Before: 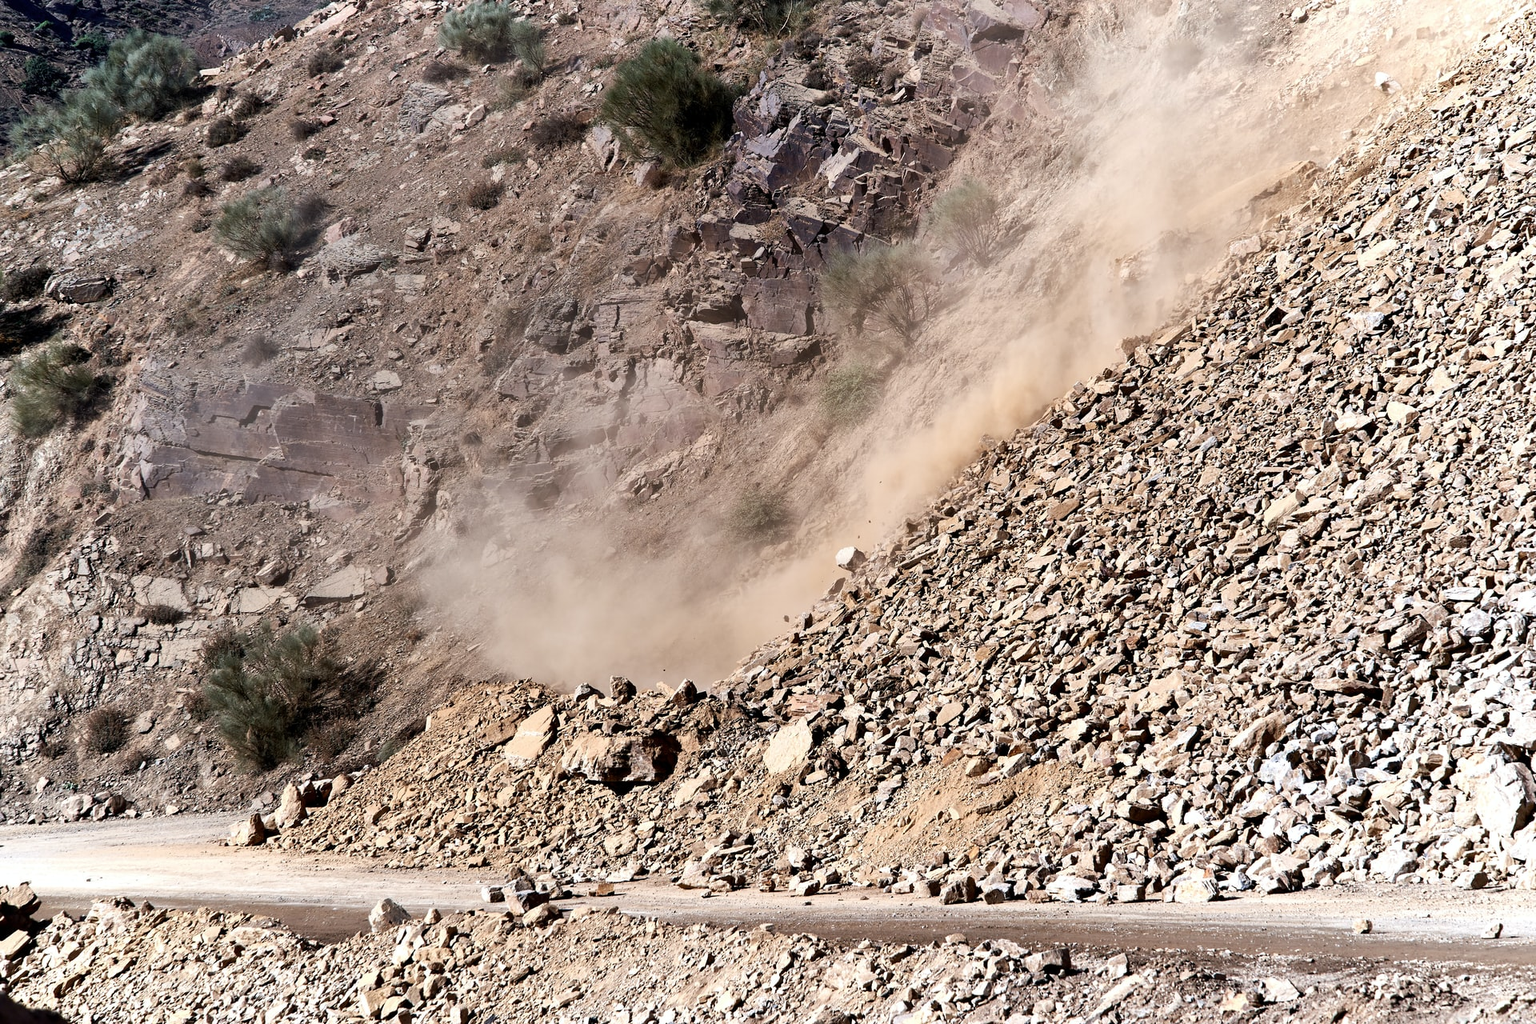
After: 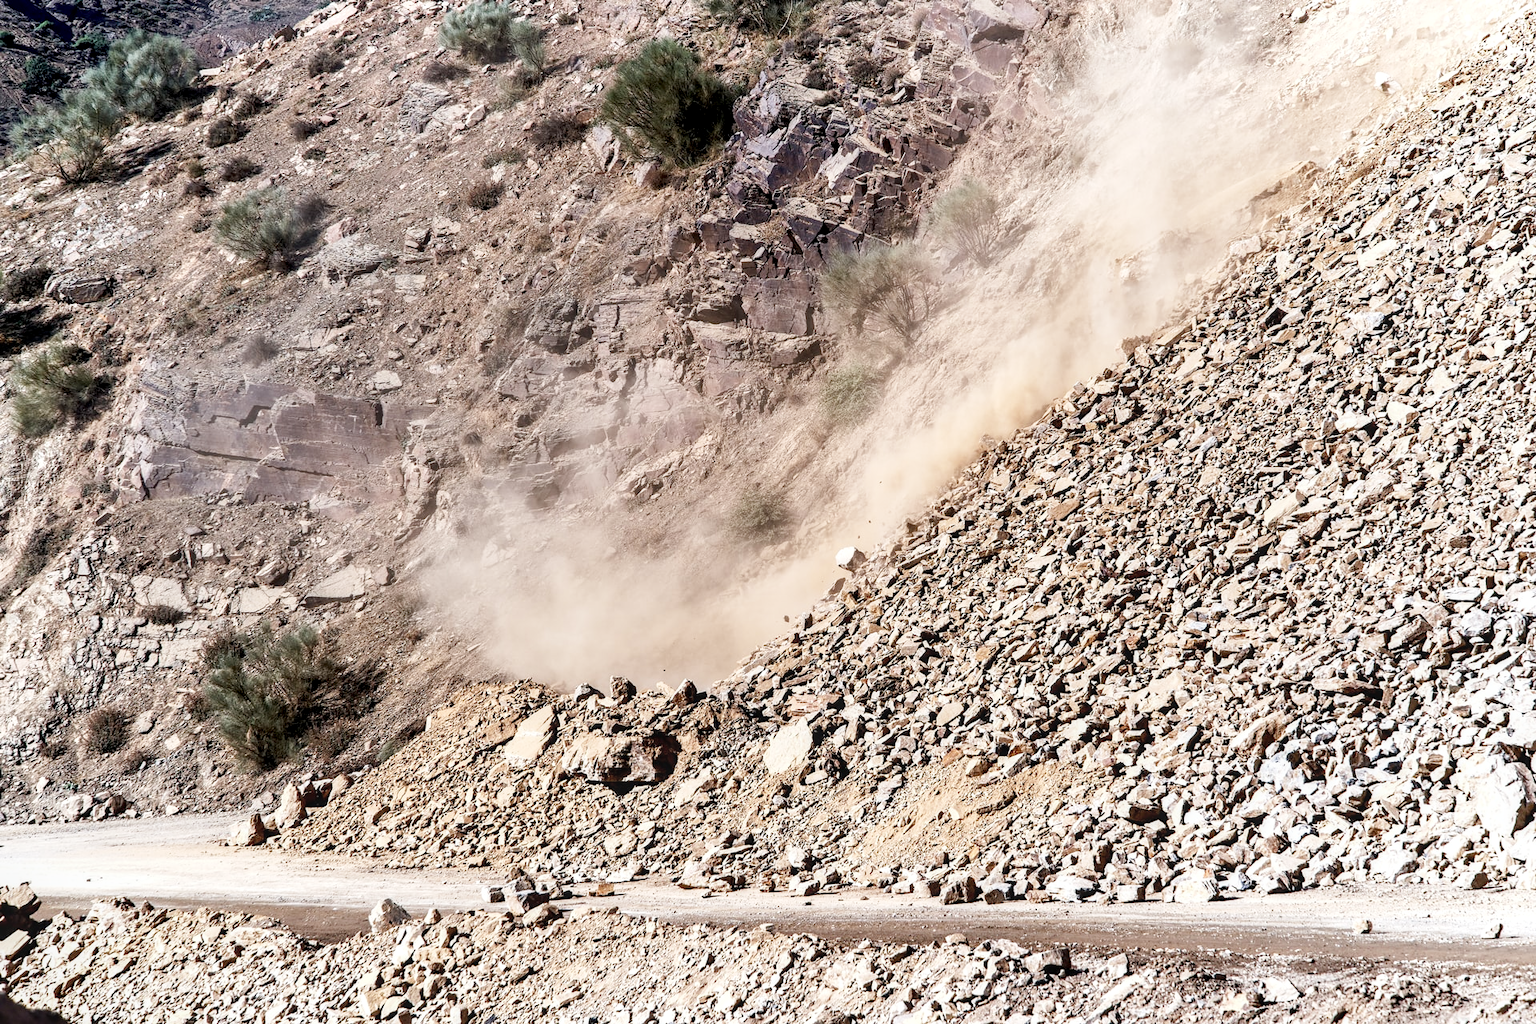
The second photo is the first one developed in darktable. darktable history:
base curve: curves: ch0 [(0, 0) (0.204, 0.334) (0.55, 0.733) (1, 1)], preserve colors none
local contrast: detail 130%
